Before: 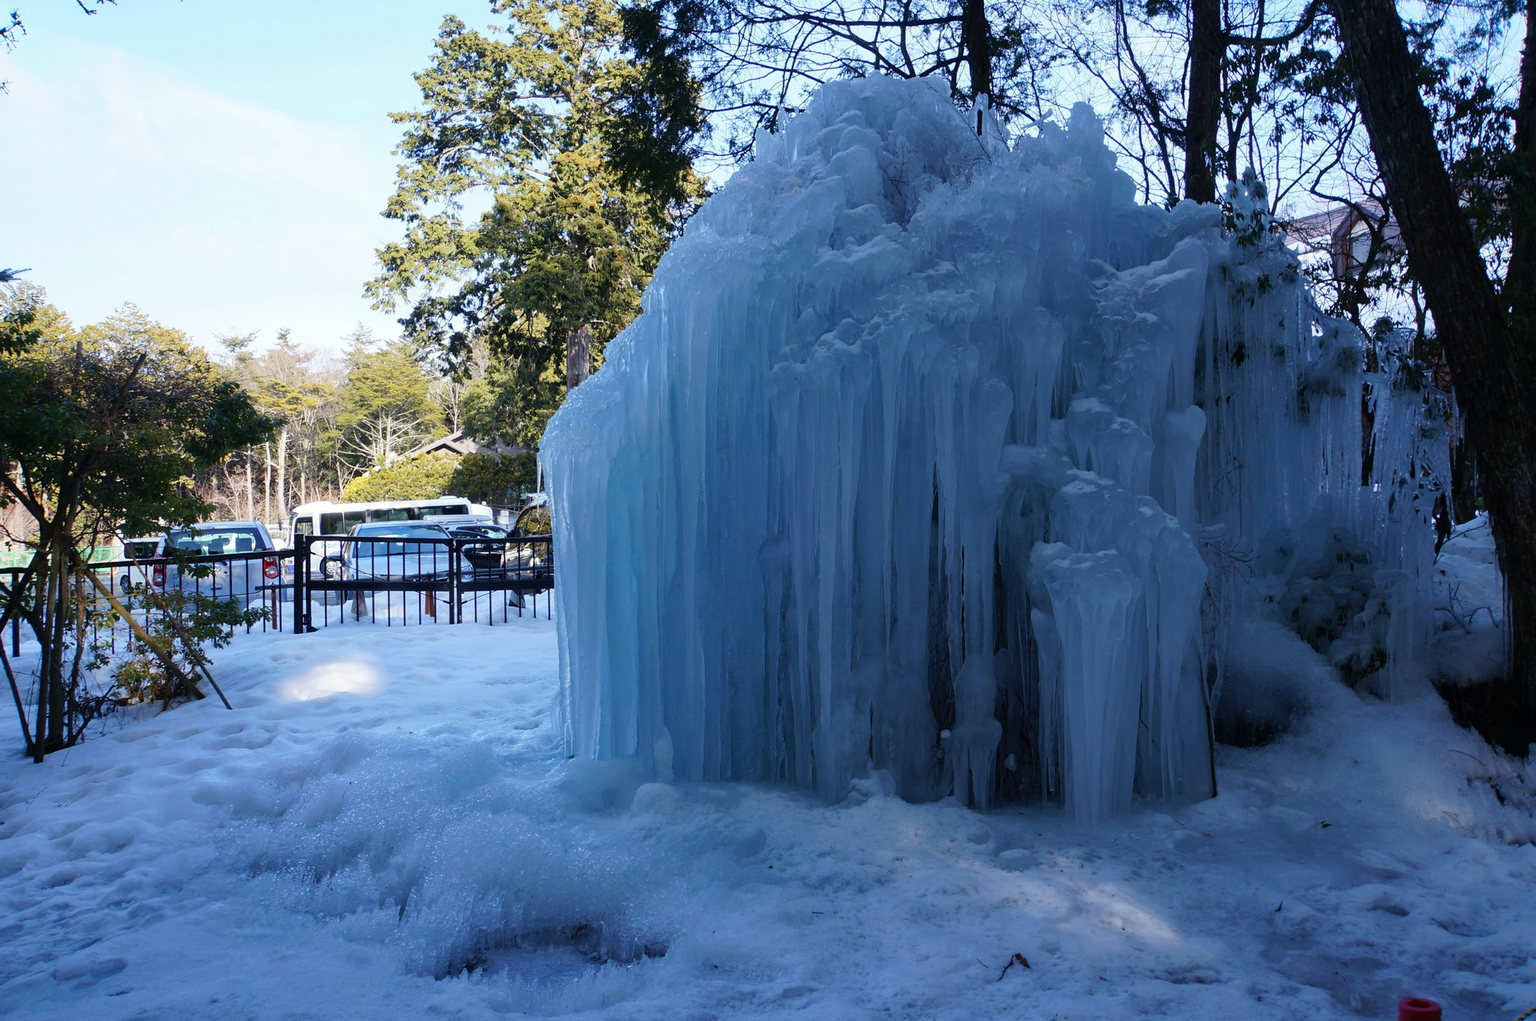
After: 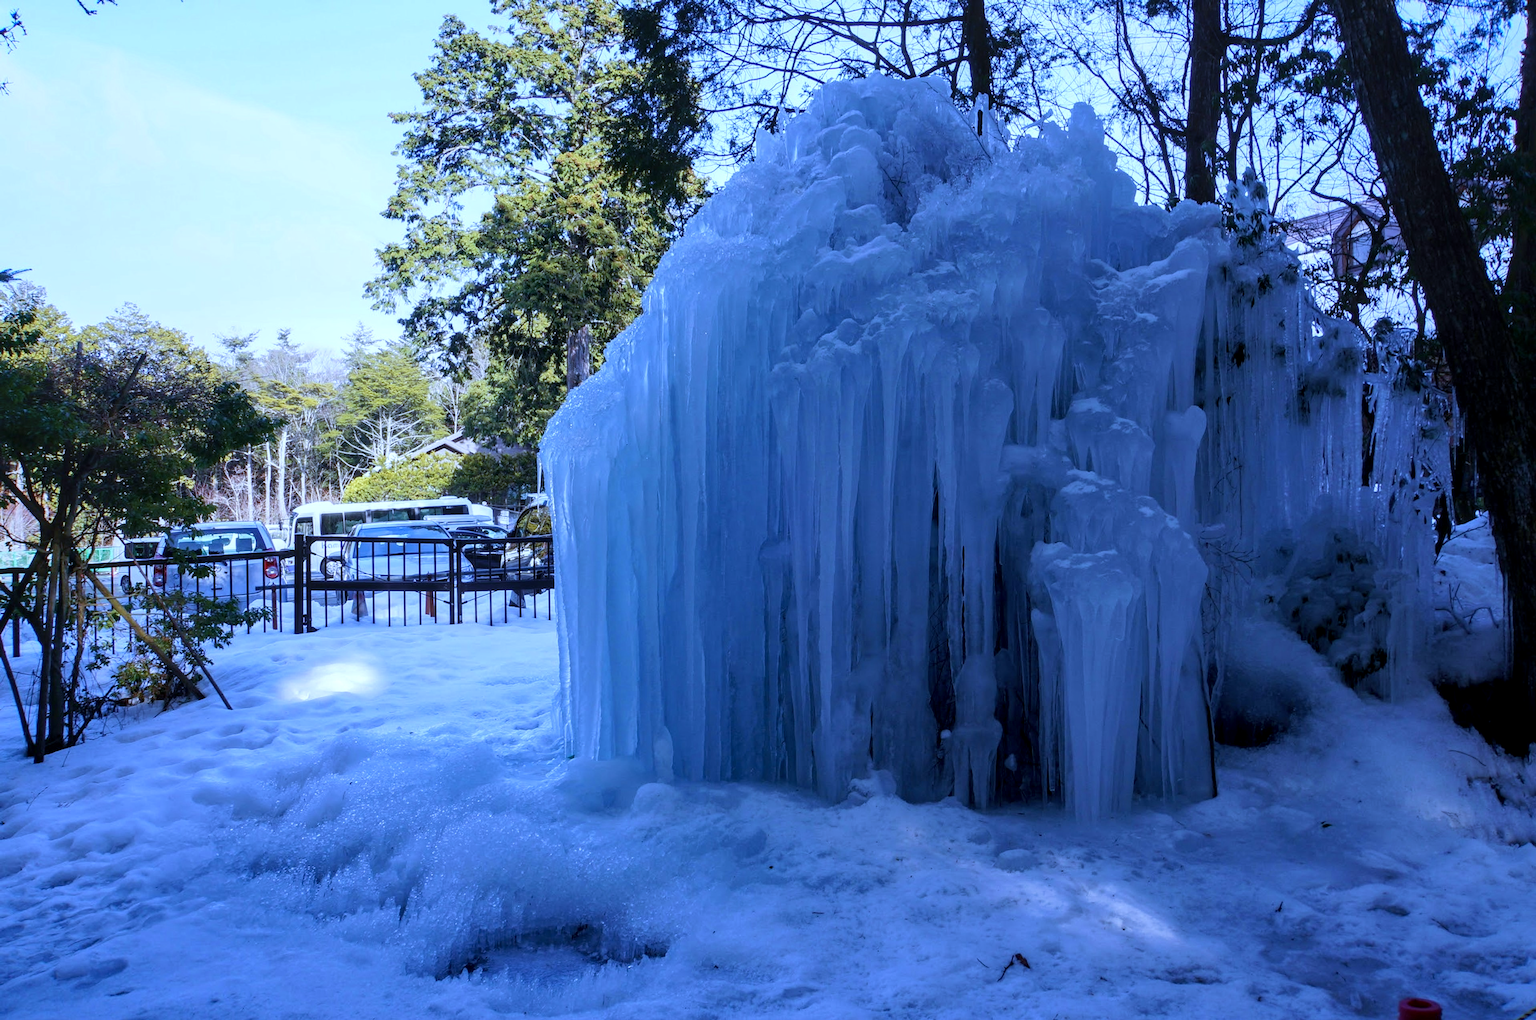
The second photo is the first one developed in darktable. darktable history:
local contrast: on, module defaults
white balance: red 0.871, blue 1.249
velvia: on, module defaults
